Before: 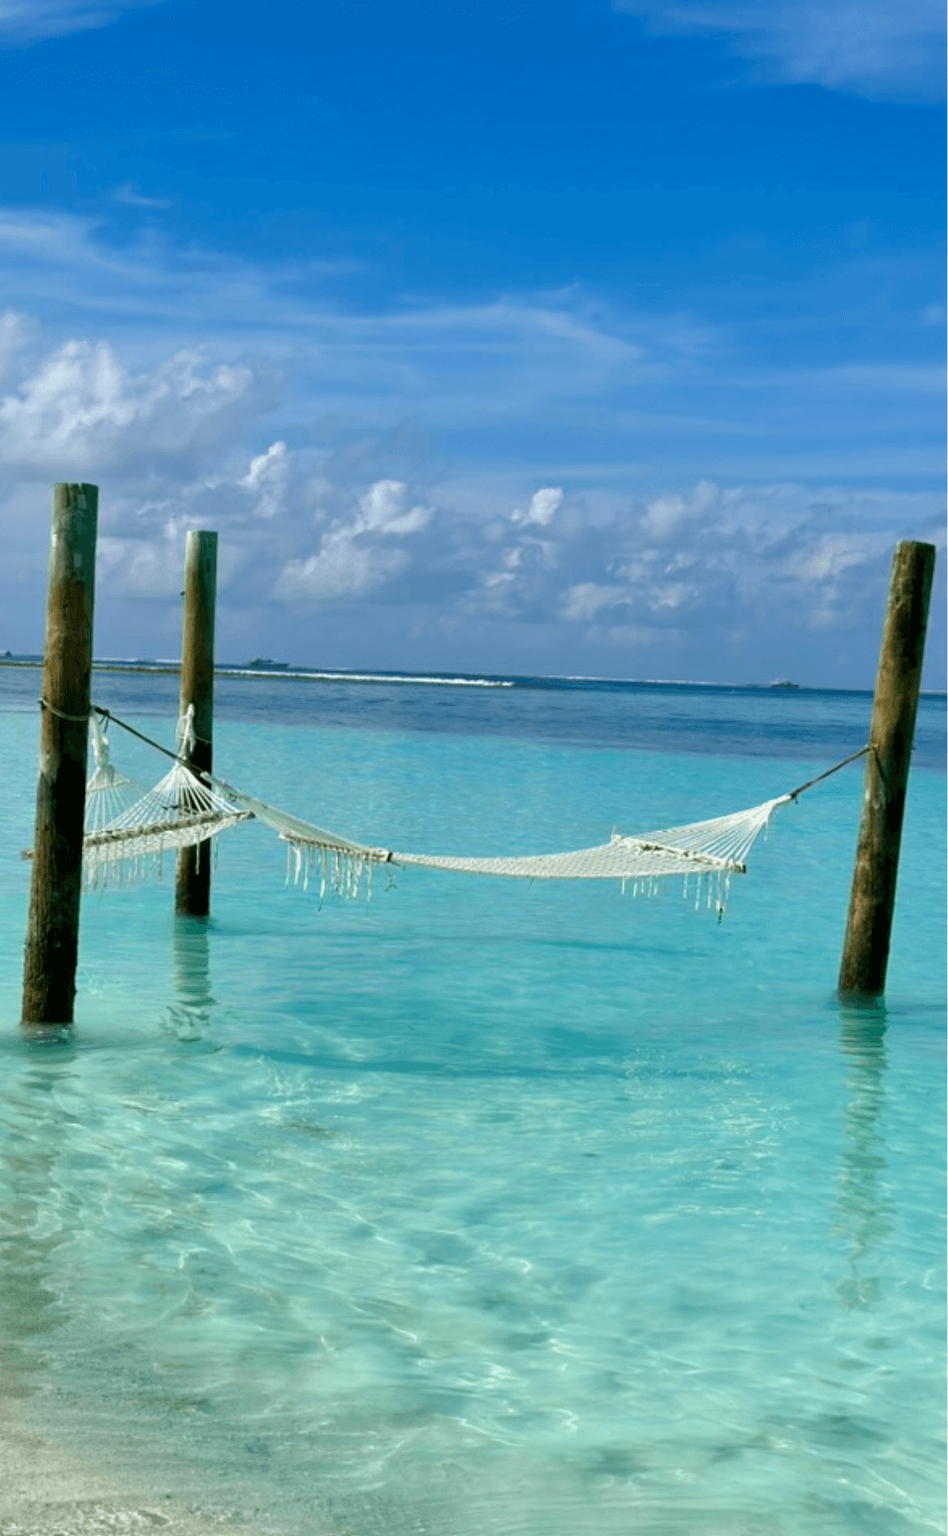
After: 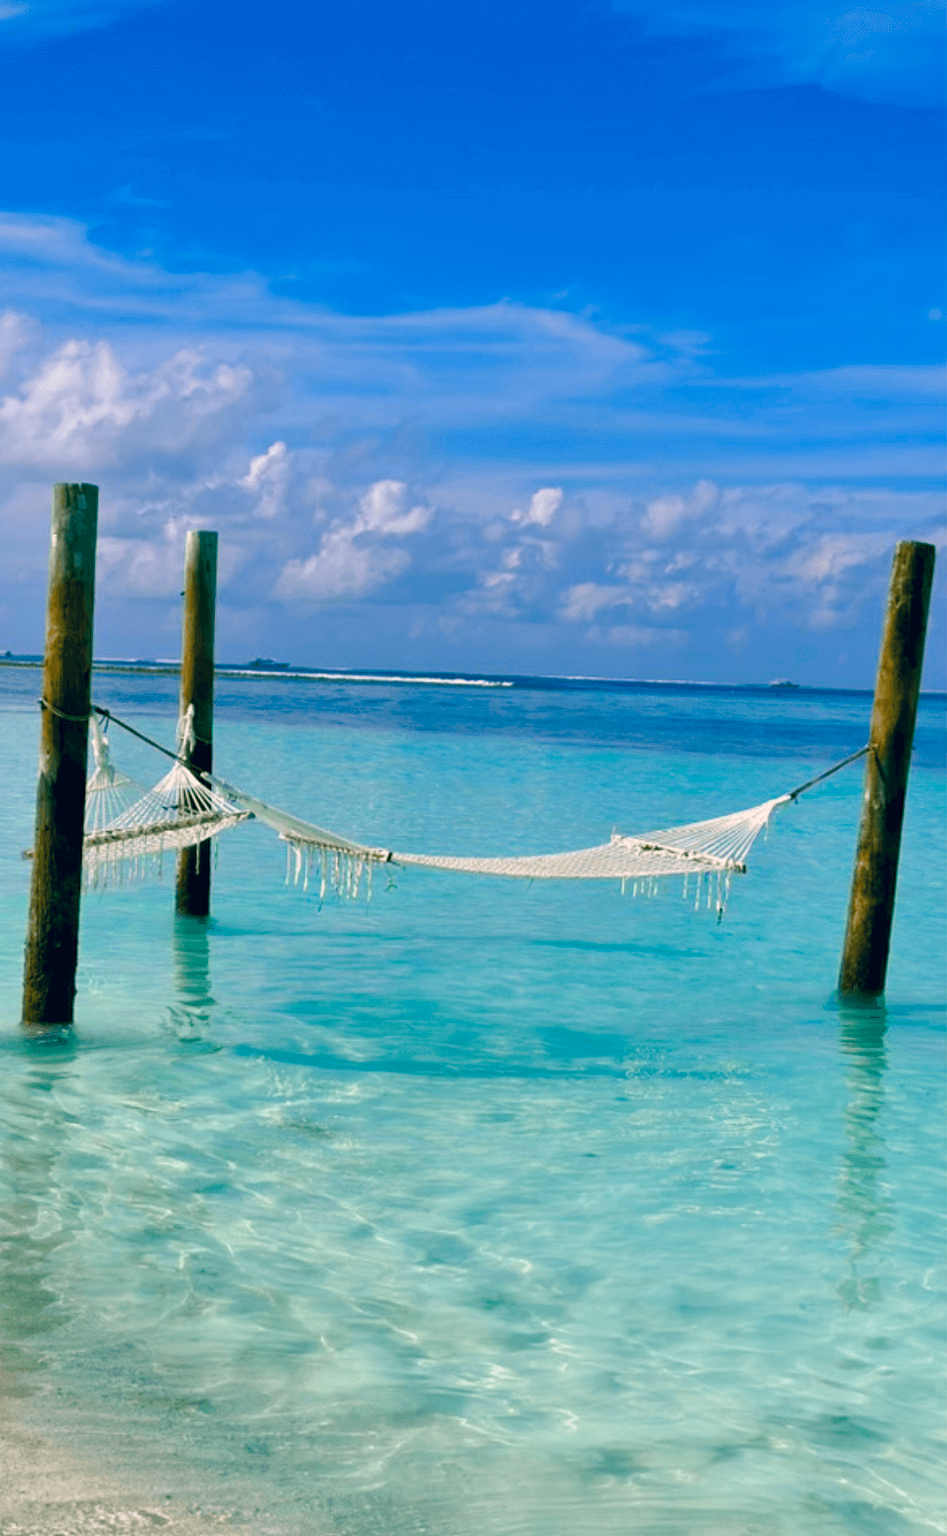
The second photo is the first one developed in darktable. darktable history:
color correction: highlights a* 14.03, highlights b* 5.85, shadows a* -4.97, shadows b* -15.55, saturation 0.865
color balance rgb: linear chroma grading › global chroma 19.472%, perceptual saturation grading › global saturation 23.373%, perceptual saturation grading › highlights -23.687%, perceptual saturation grading › mid-tones 24.043%, perceptual saturation grading › shadows 40.603%
